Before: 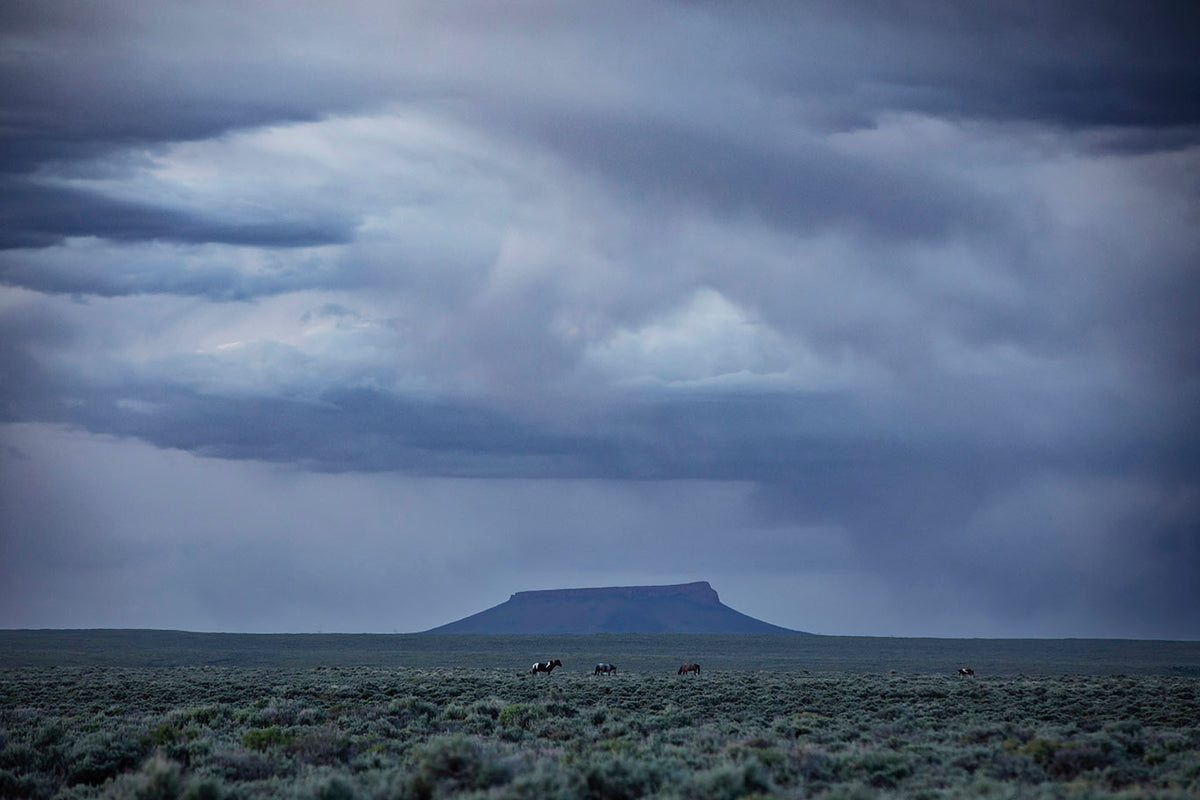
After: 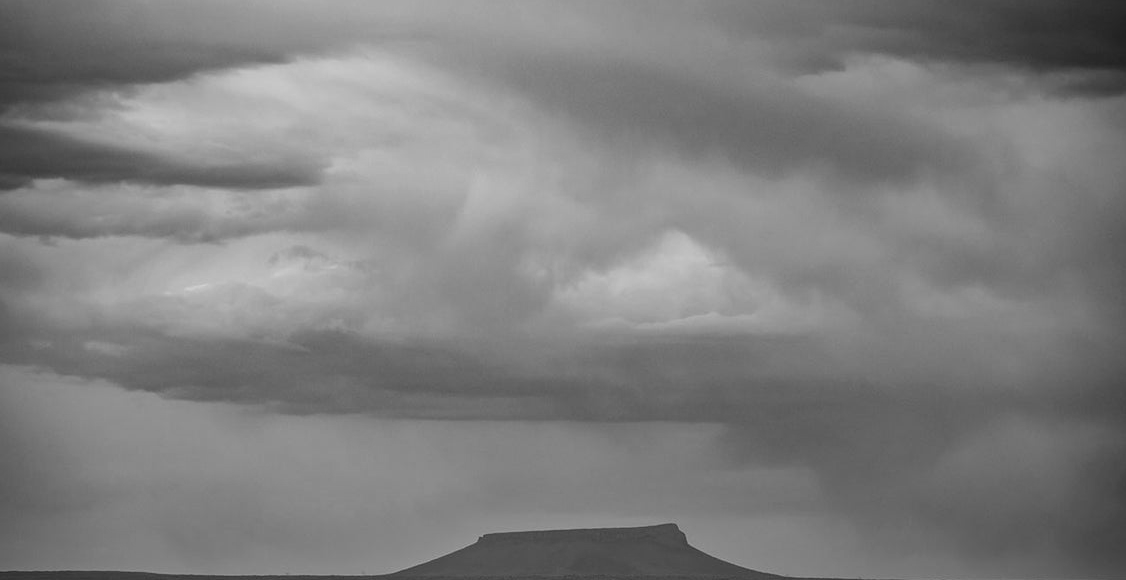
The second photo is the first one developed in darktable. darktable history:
crop: left 2.737%, top 7.287%, right 3.421%, bottom 20.179%
monochrome: on, module defaults
contrast brightness saturation: contrast 0.05
